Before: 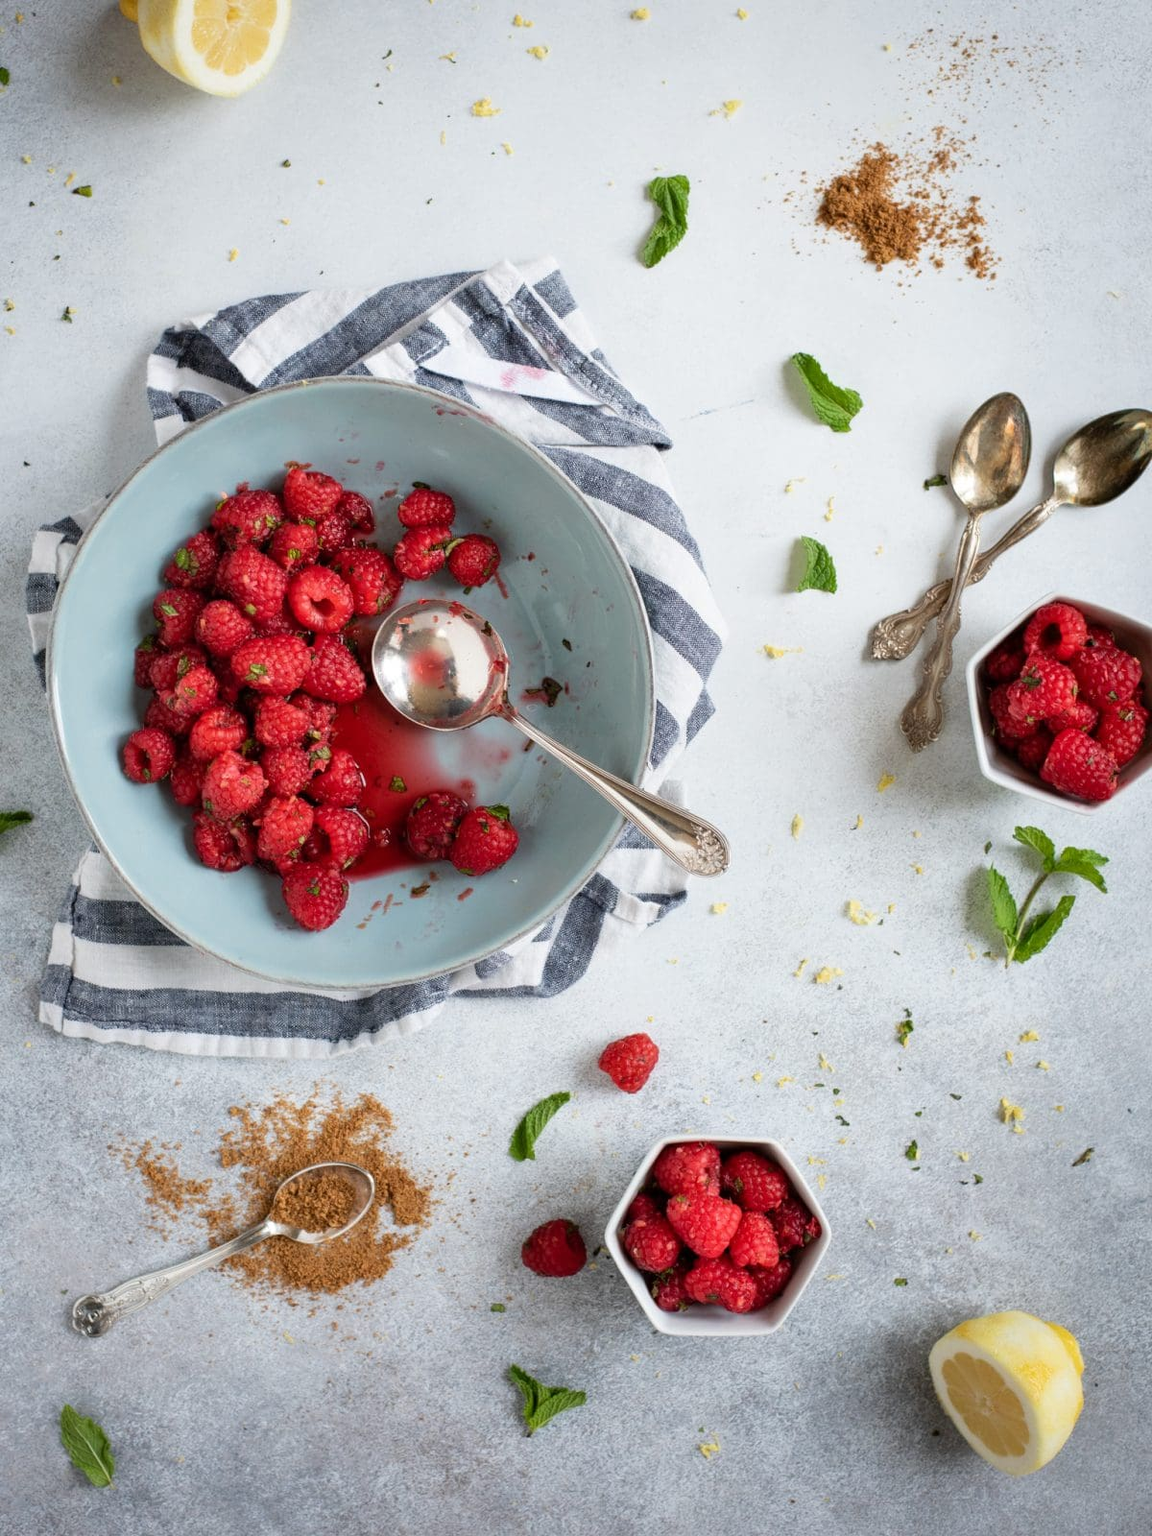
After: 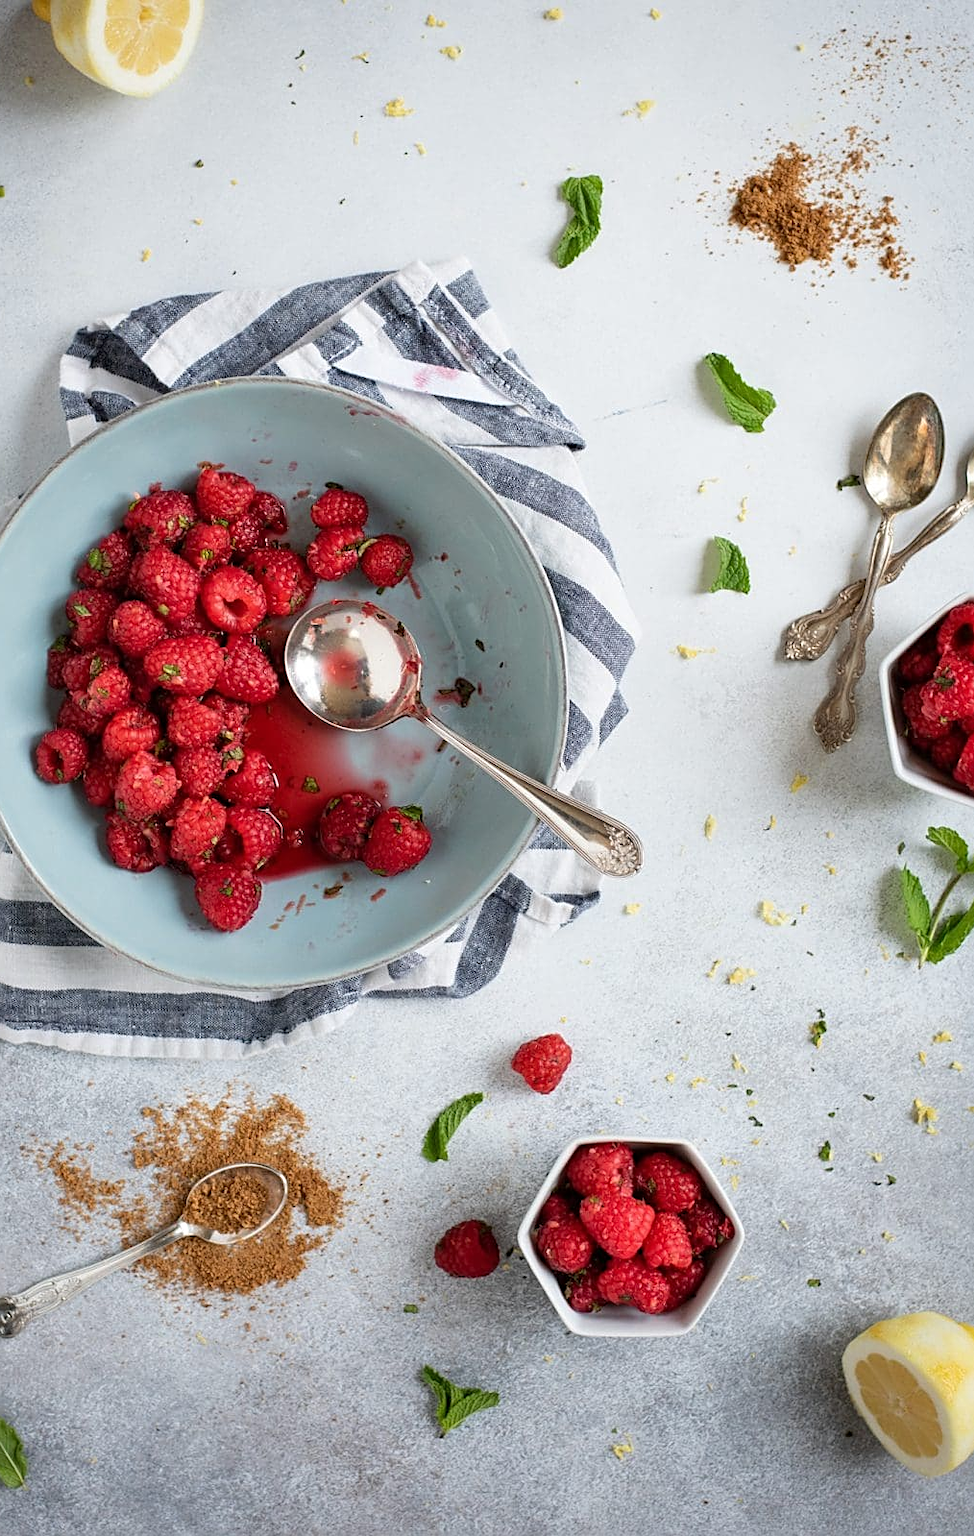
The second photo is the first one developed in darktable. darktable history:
sharpen: on, module defaults
crop: left 7.617%, right 7.814%
